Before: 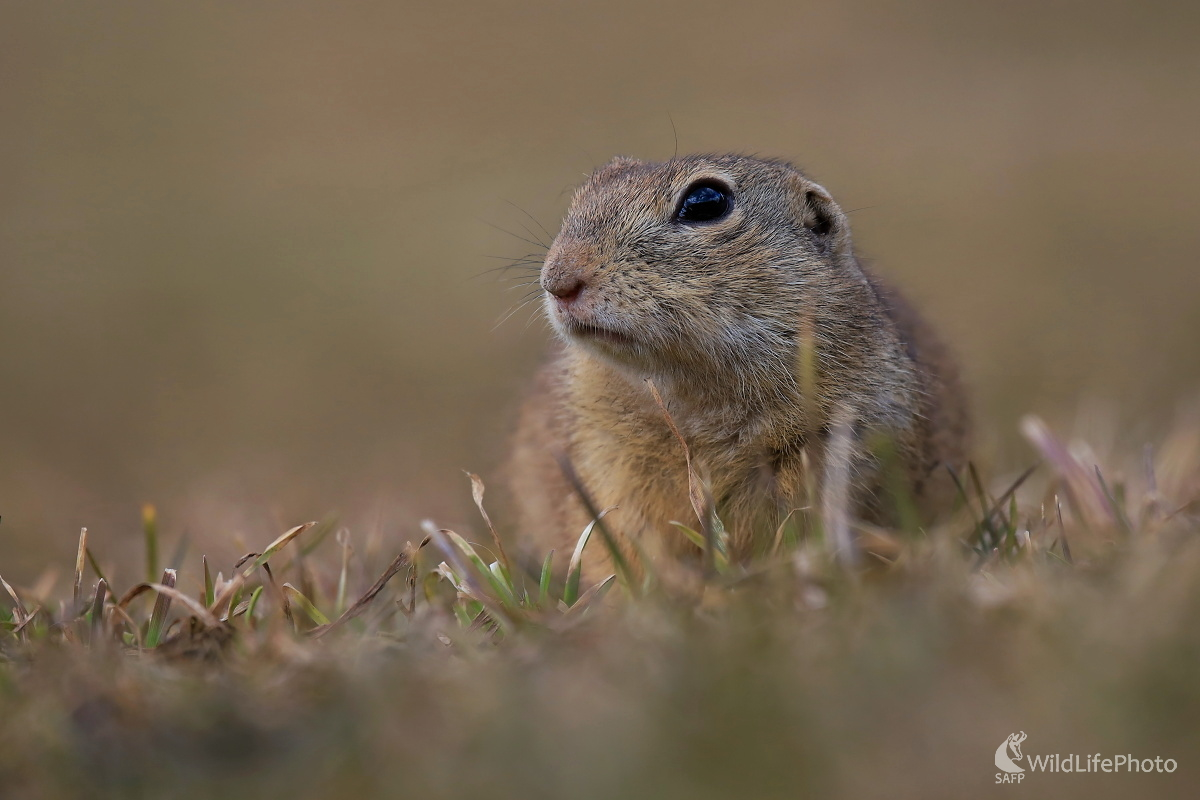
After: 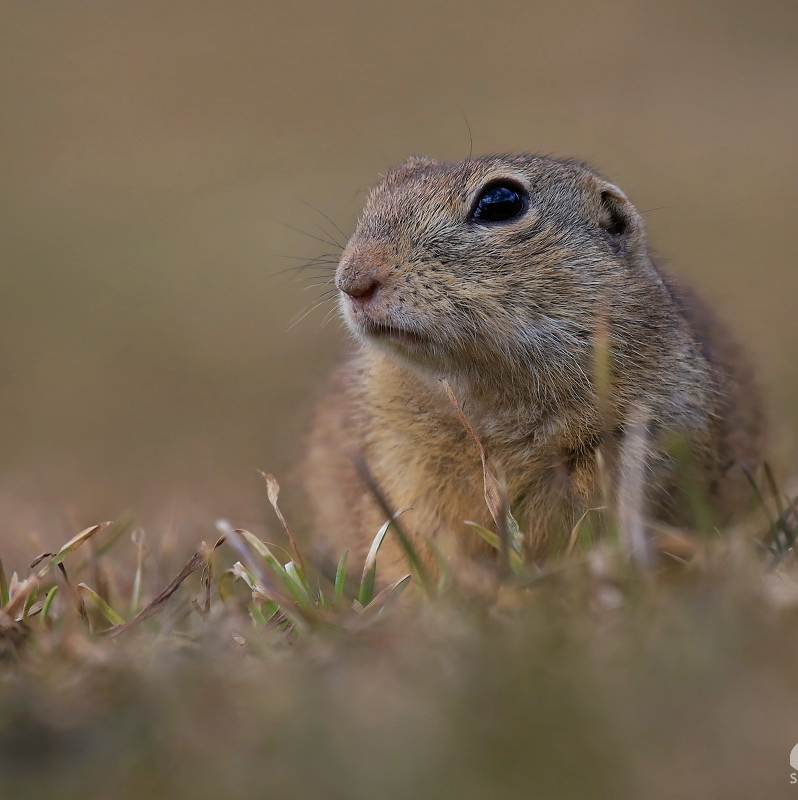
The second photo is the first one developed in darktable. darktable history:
contrast equalizer: y [[0.5, 0.5, 0.468, 0.5, 0.5, 0.5], [0.5 ×6], [0.5 ×6], [0 ×6], [0 ×6]], mix 0.315
crop: left 17.14%, right 16.288%
color correction: highlights b* -0.031
